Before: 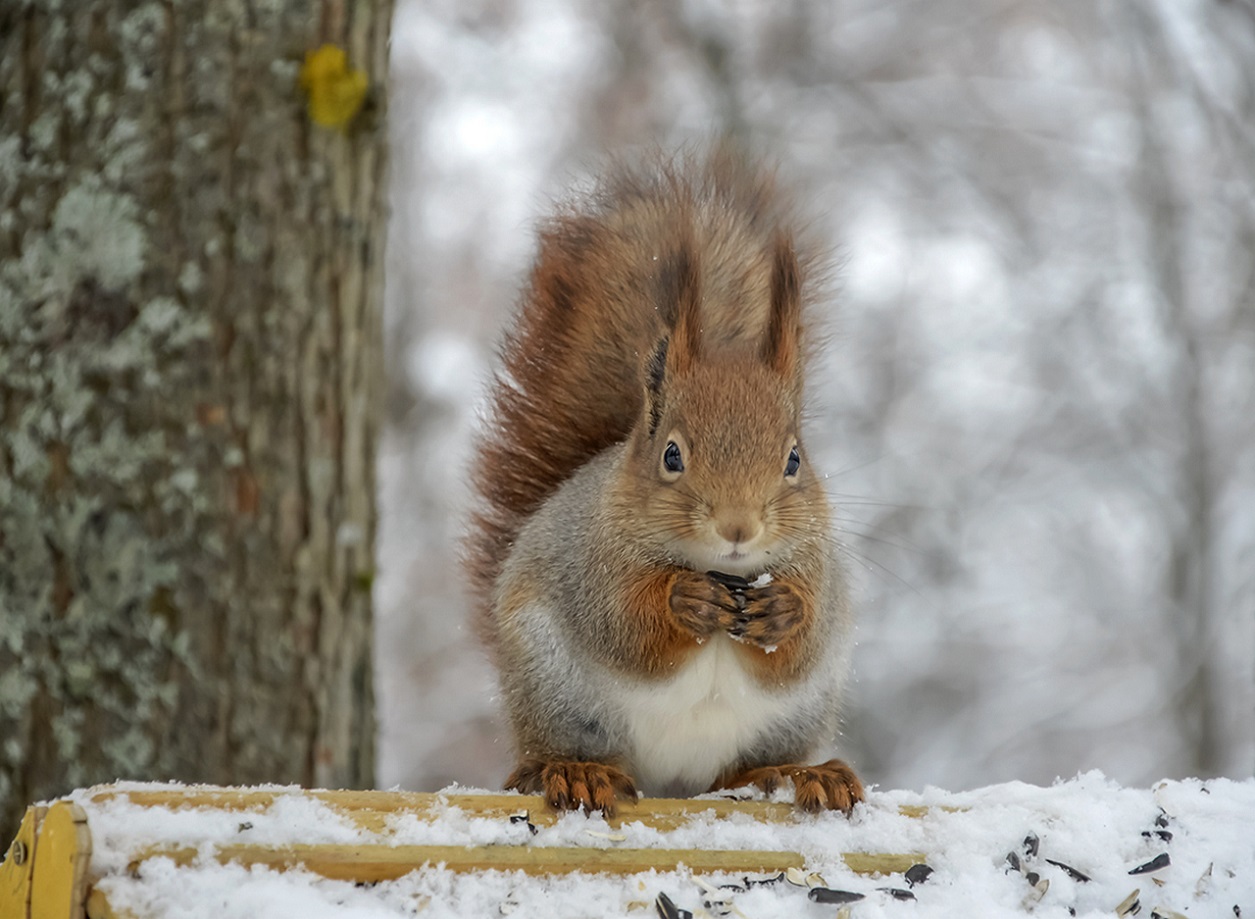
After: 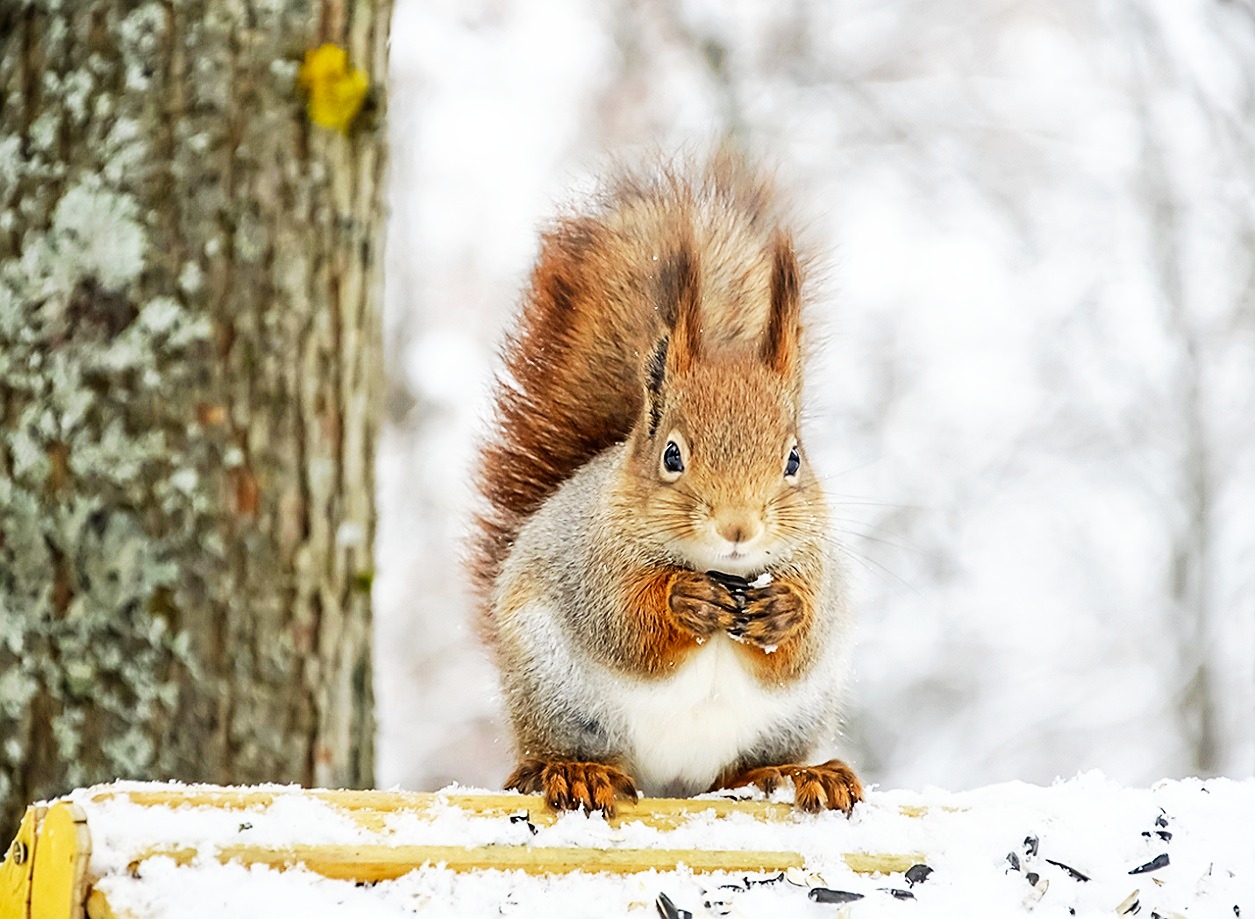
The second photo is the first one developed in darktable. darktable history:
sharpen: on, module defaults
base curve: curves: ch0 [(0, 0) (0.007, 0.004) (0.027, 0.03) (0.046, 0.07) (0.207, 0.54) (0.442, 0.872) (0.673, 0.972) (1, 1)], preserve colors none
levels: levels [0, 0.498, 1]
